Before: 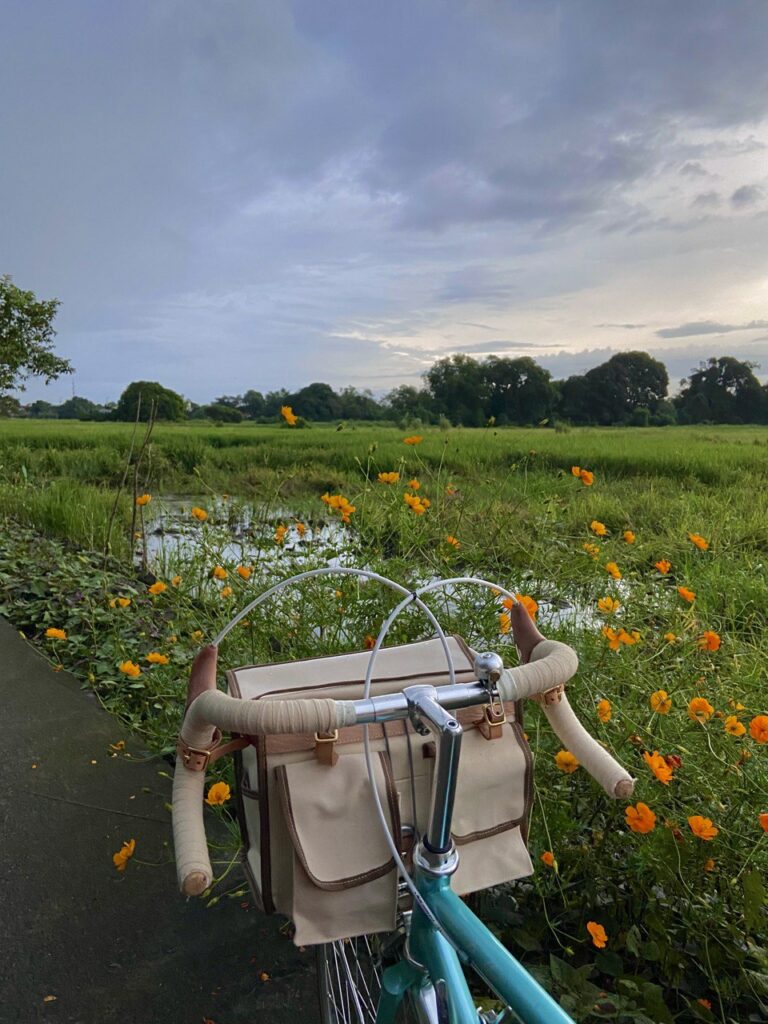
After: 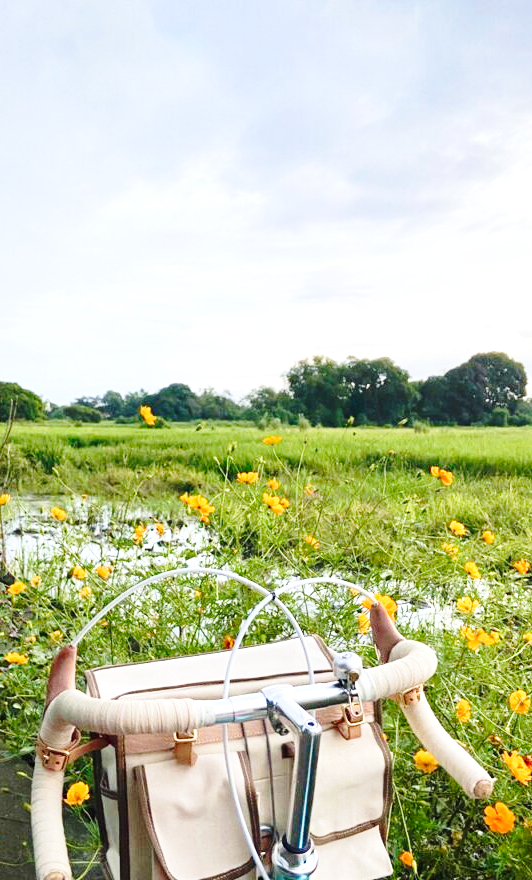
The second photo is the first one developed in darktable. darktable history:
exposure: exposure 0.999 EV, compensate highlight preservation false
base curve: curves: ch0 [(0, 0) (0.032, 0.037) (0.105, 0.228) (0.435, 0.76) (0.856, 0.983) (1, 1)], preserve colors none
crop: left 18.479%, right 12.2%, bottom 13.971%
